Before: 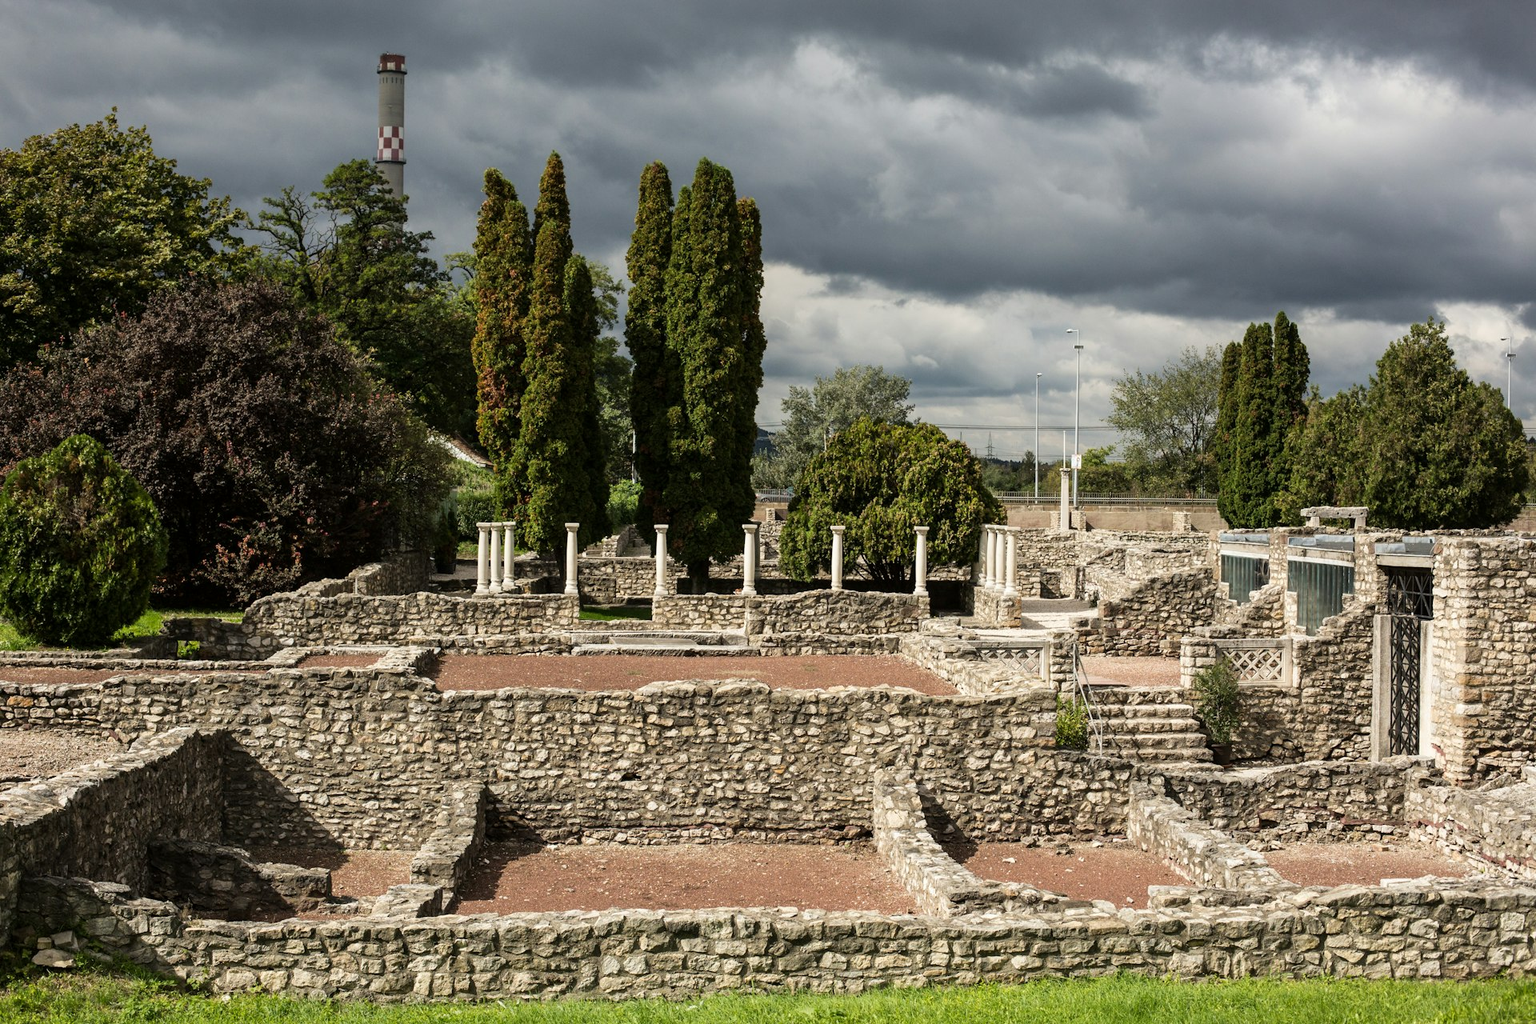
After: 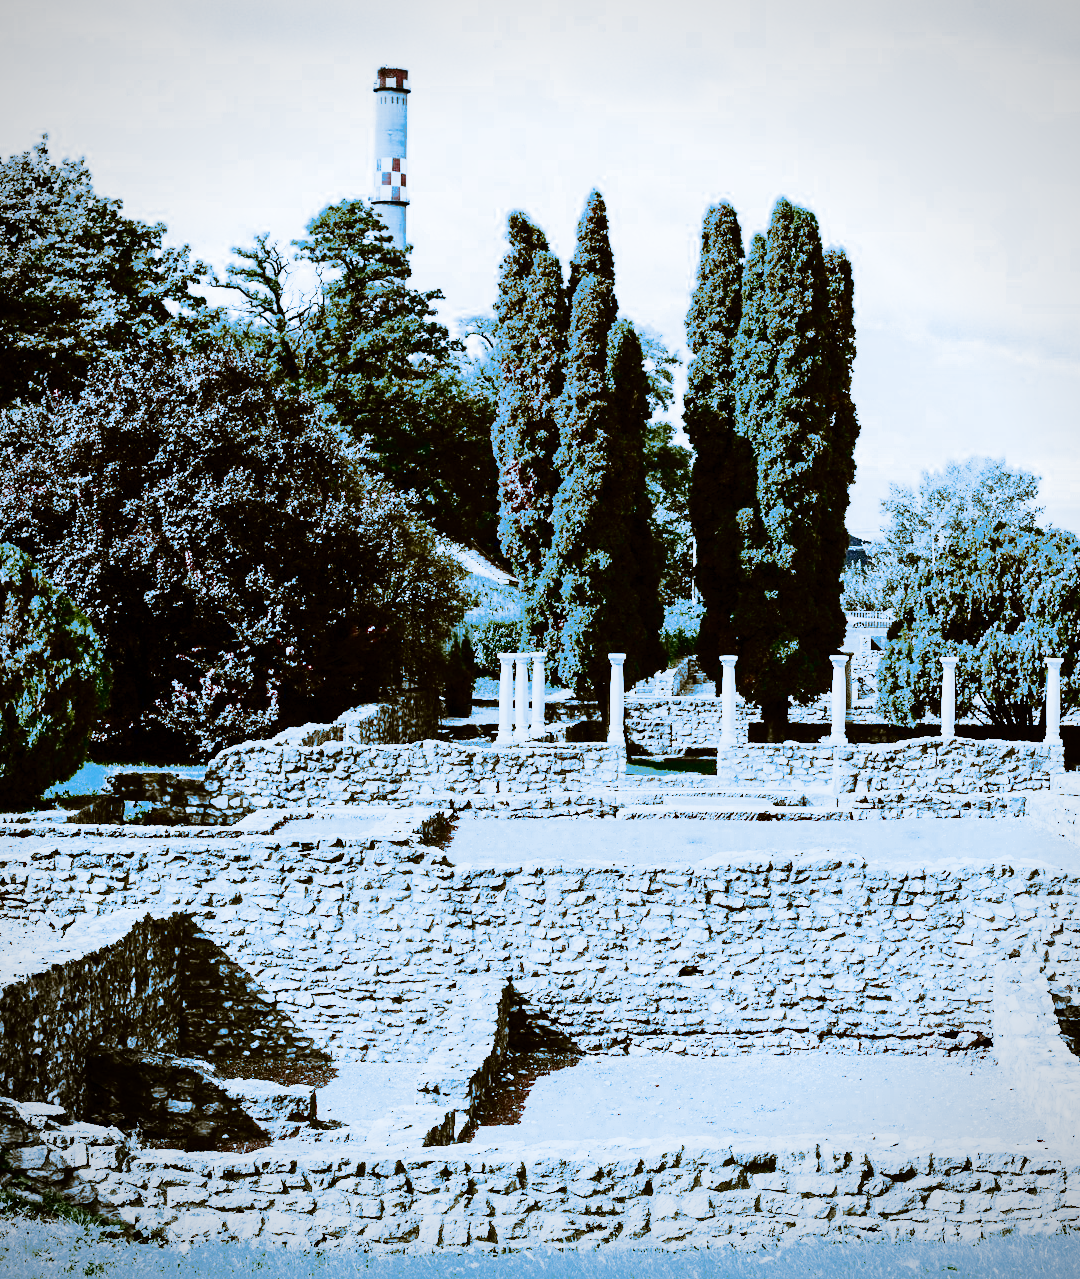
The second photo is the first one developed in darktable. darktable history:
base curve: curves: ch0 [(0, 0) (0.028, 0.03) (0.121, 0.232) (0.46, 0.748) (0.859, 0.968) (1, 1)], preserve colors none
vignetting: fall-off radius 60.92%
exposure: exposure 0.669 EV, compensate highlight preservation false
crop: left 5.114%, right 38.589%
tone curve: curves: ch0 [(0.017, 0) (0.122, 0.046) (0.295, 0.297) (0.449, 0.505) (0.559, 0.629) (0.729, 0.796) (0.879, 0.898) (1, 0.97)]; ch1 [(0, 0) (0.393, 0.4) (0.447, 0.447) (0.485, 0.497) (0.522, 0.503) (0.539, 0.52) (0.606, 0.6) (0.696, 0.679) (1, 1)]; ch2 [(0, 0) (0.369, 0.388) (0.449, 0.431) (0.499, 0.501) (0.516, 0.536) (0.604, 0.599) (0.741, 0.763) (1, 1)], color space Lab, independent channels, preserve colors none
contrast brightness saturation: contrast 0.62, brightness 0.34, saturation 0.14
split-toning: shadows › hue 220°, shadows › saturation 0.64, highlights › hue 220°, highlights › saturation 0.64, balance 0, compress 5.22%
